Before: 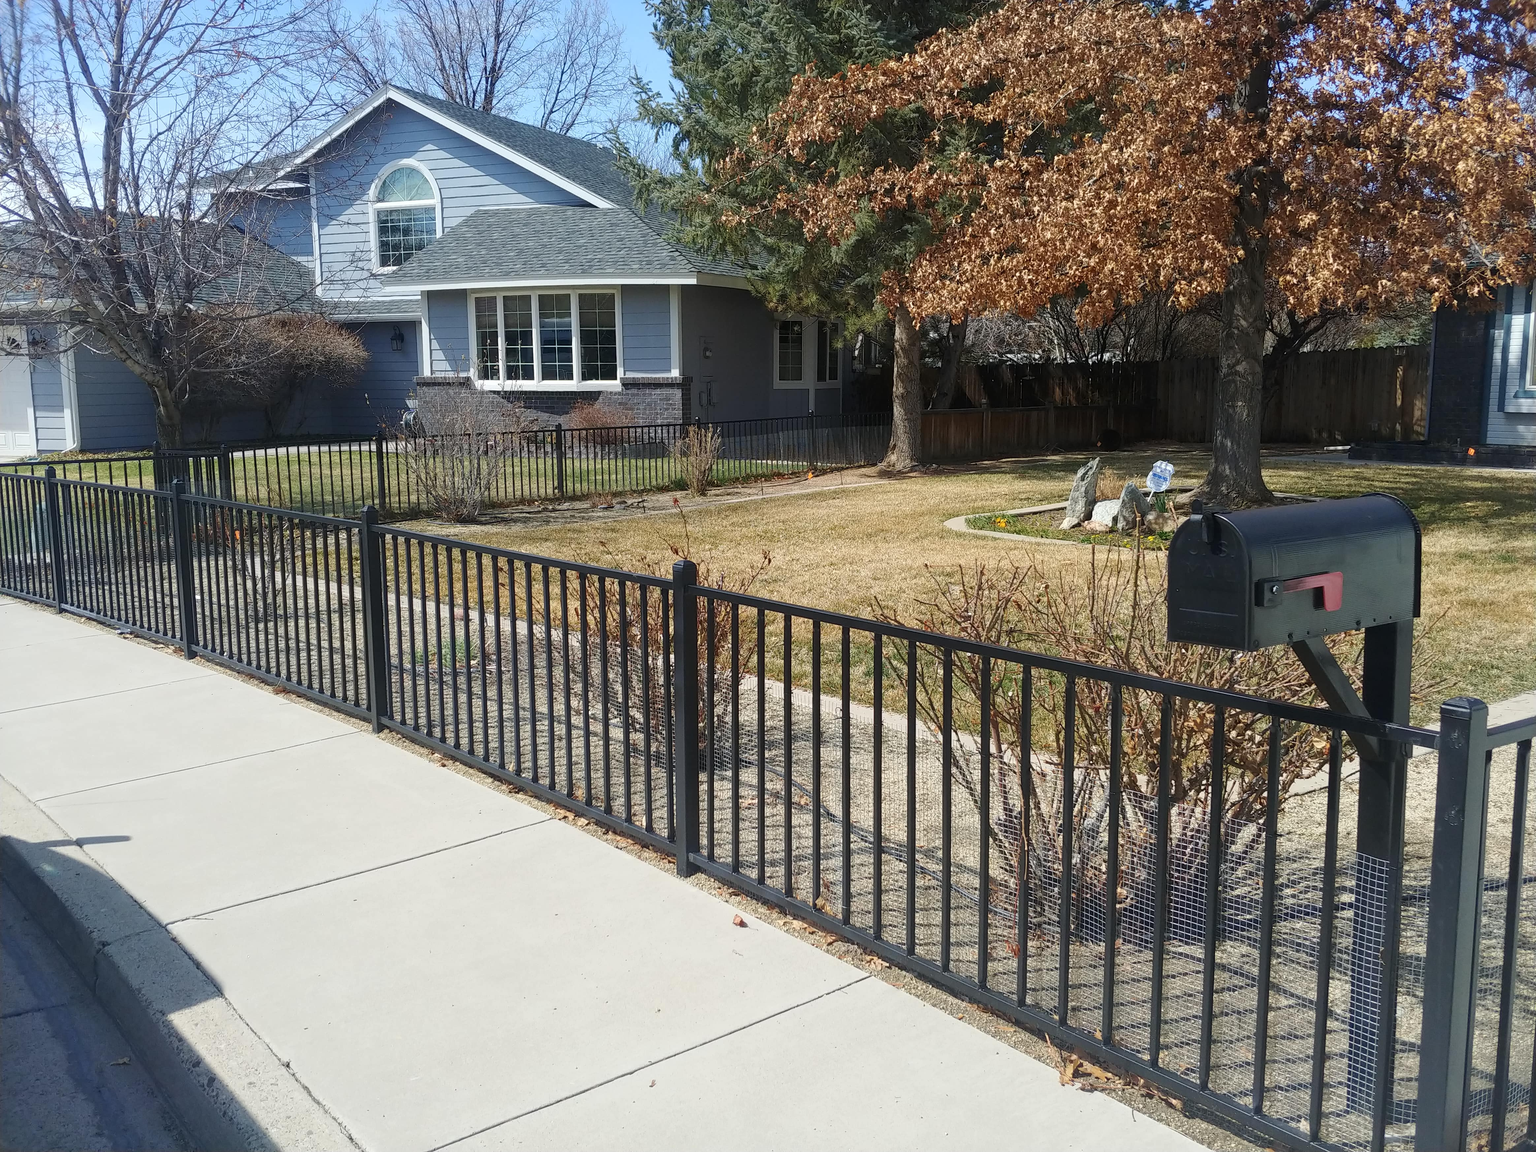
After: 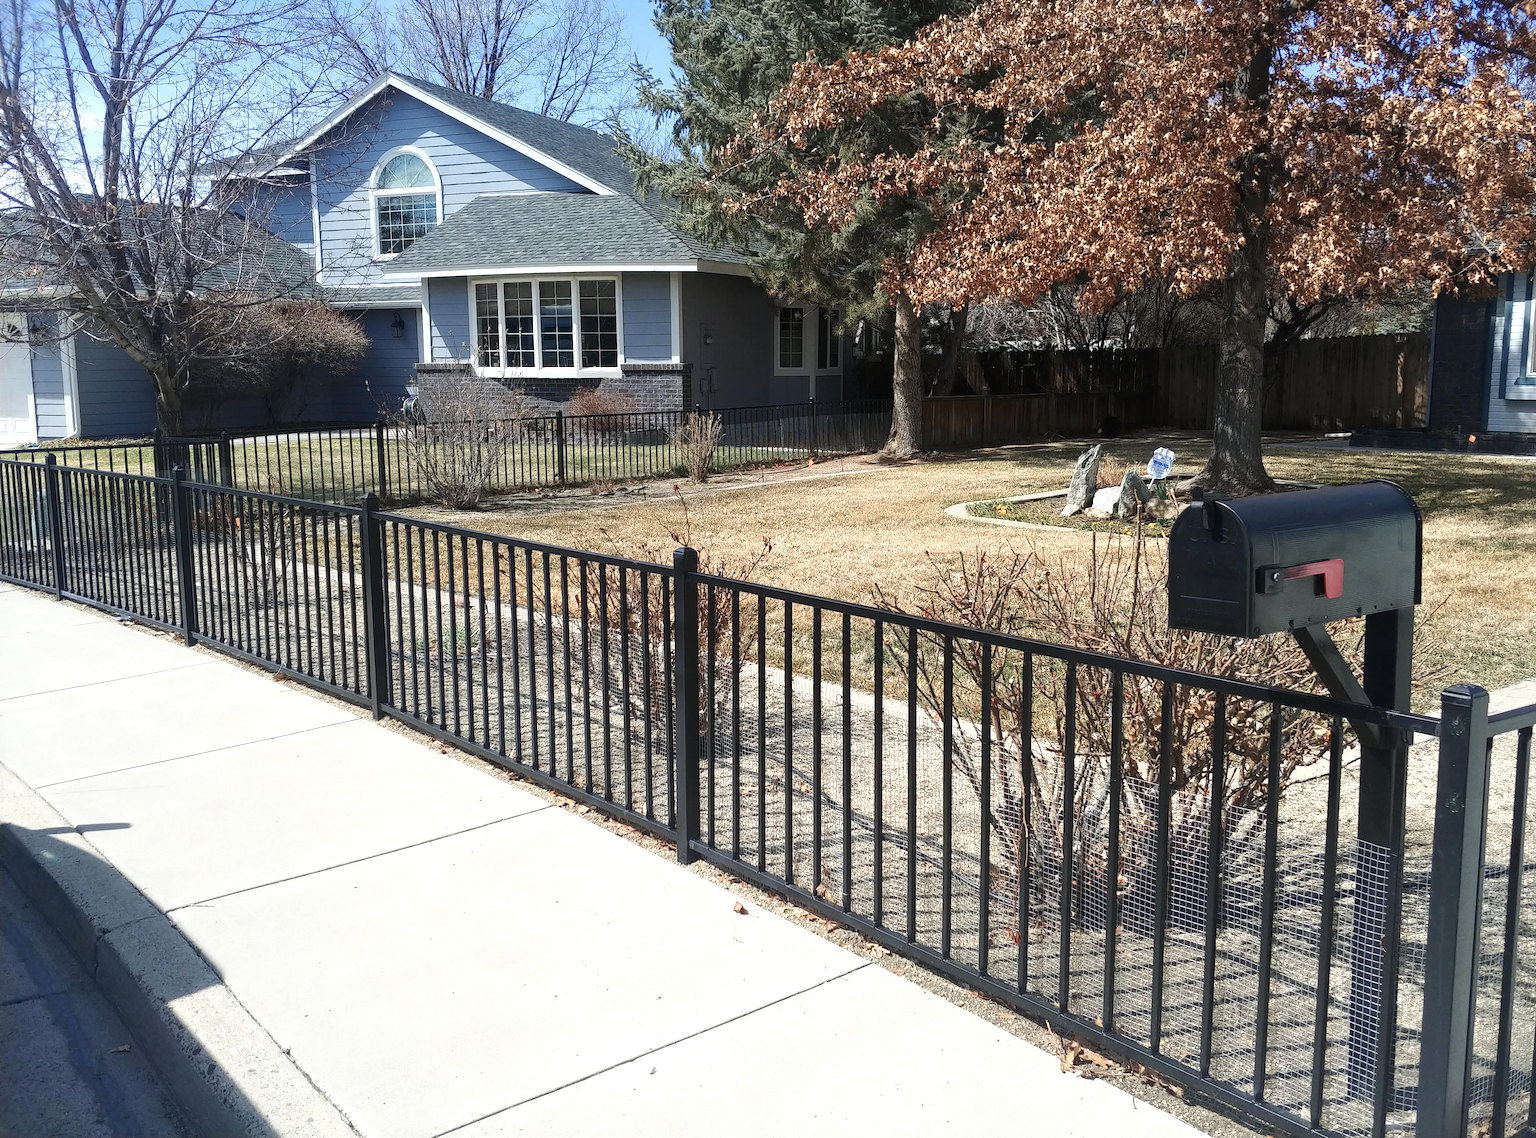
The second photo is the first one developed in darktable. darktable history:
crop: top 1.176%, right 0.041%
tone equalizer: -8 EV -0.419 EV, -7 EV -0.355 EV, -6 EV -0.314 EV, -5 EV -0.204 EV, -3 EV 0.218 EV, -2 EV 0.351 EV, -1 EV 0.407 EV, +0 EV 0.389 EV, edges refinement/feathering 500, mask exposure compensation -1.57 EV, preserve details no
color zones: curves: ch0 [(0, 0.473) (0.001, 0.473) (0.226, 0.548) (0.4, 0.589) (0.525, 0.54) (0.728, 0.403) (0.999, 0.473) (1, 0.473)]; ch1 [(0, 0.619) (0.001, 0.619) (0.234, 0.388) (0.4, 0.372) (0.528, 0.422) (0.732, 0.53) (0.999, 0.619) (1, 0.619)]; ch2 [(0, 0.547) (0.001, 0.547) (0.226, 0.45) (0.4, 0.525) (0.525, 0.585) (0.8, 0.511) (0.999, 0.547) (1, 0.547)]
